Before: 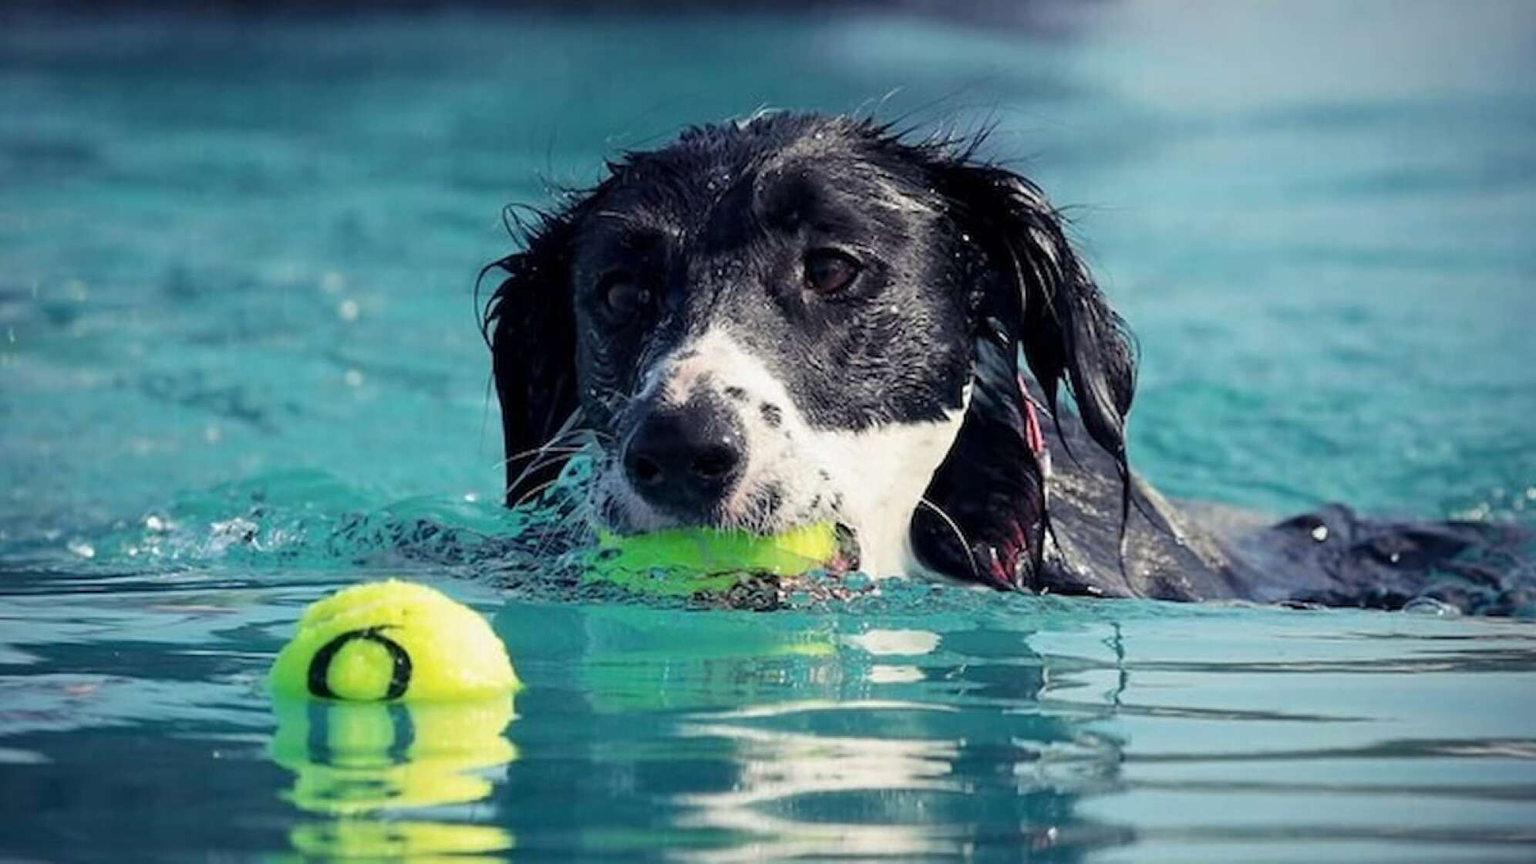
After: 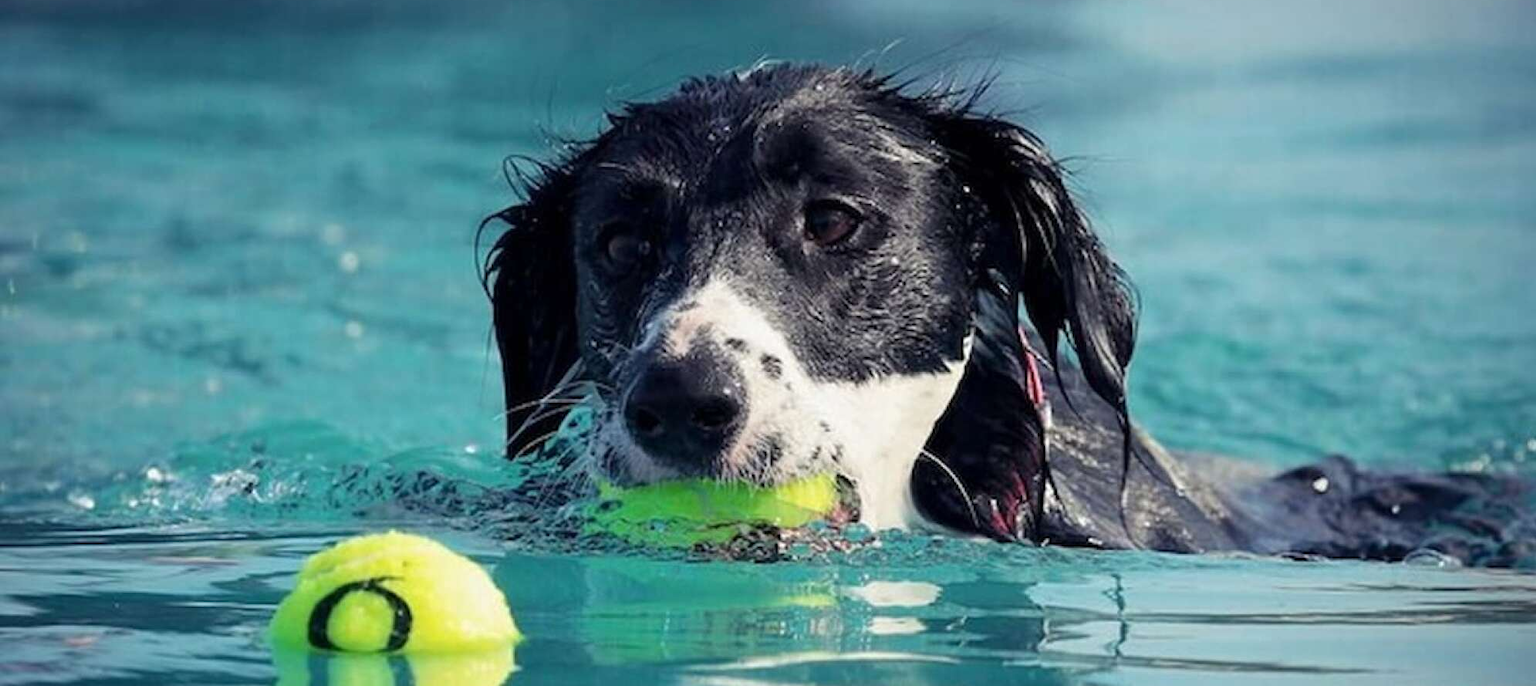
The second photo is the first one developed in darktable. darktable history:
crop and rotate: top 5.648%, bottom 14.869%
exposure: compensate highlight preservation false
